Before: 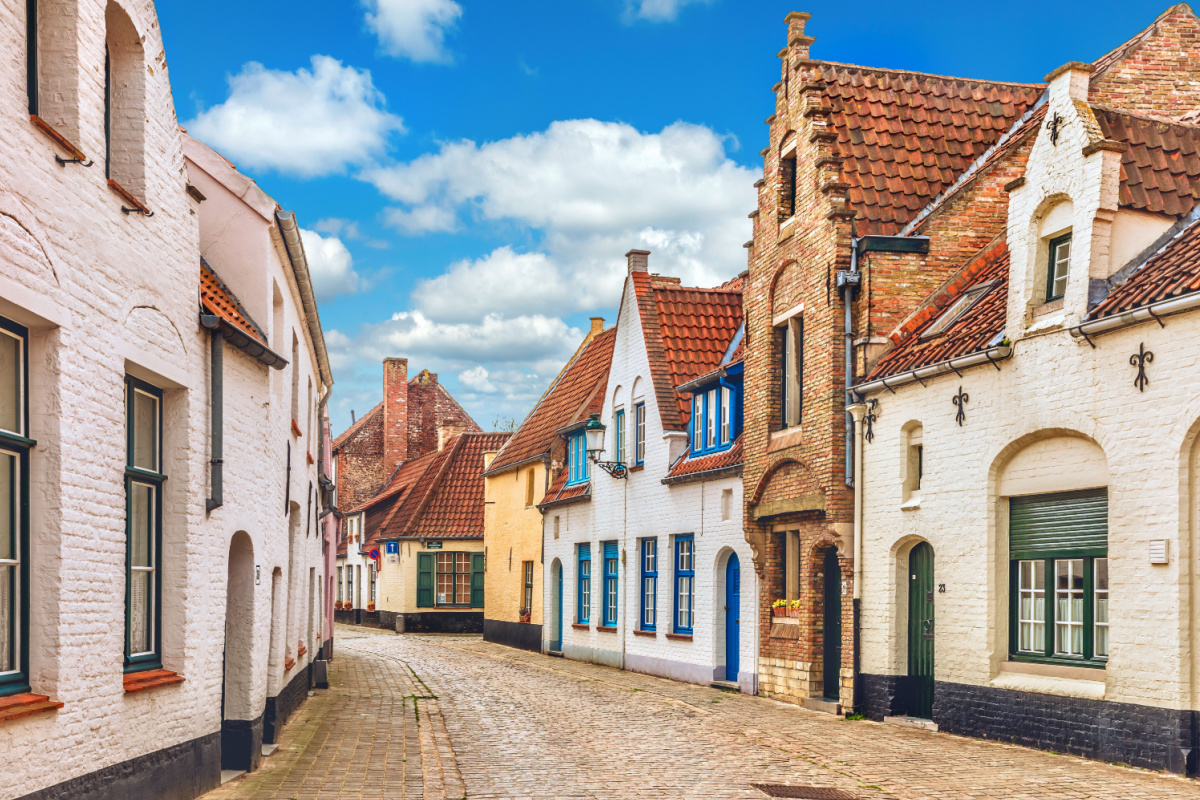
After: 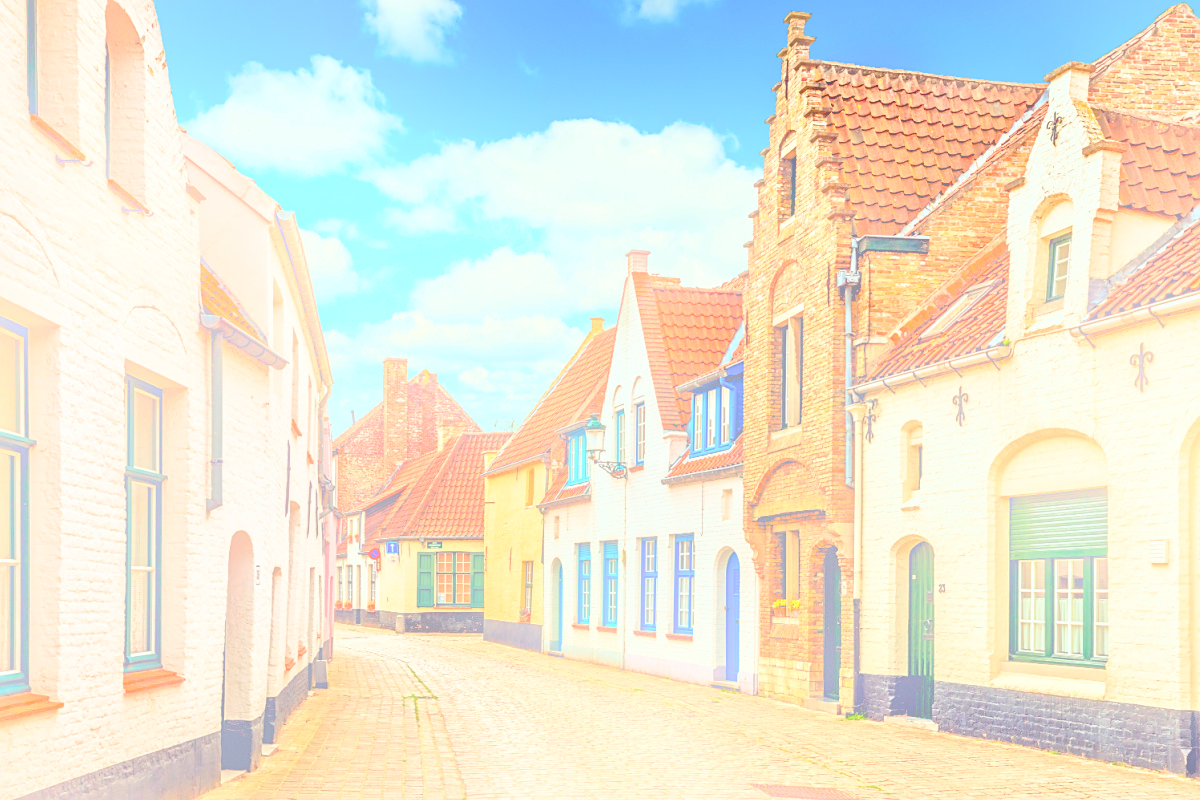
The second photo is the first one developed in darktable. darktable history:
exposure: black level correction 0.009, compensate highlight preservation false
color correction: highlights a* -4.73, highlights b* 5.06, saturation 0.97
sharpen: on, module defaults
bloom: threshold 82.5%, strength 16.25%
tone curve: curves: ch0 [(0.003, 0.029) (0.188, 0.252) (0.46, 0.56) (0.608, 0.748) (0.871, 0.955) (1, 1)]; ch1 [(0, 0) (0.35, 0.356) (0.45, 0.453) (0.508, 0.515) (0.618, 0.634) (1, 1)]; ch2 [(0, 0) (0.456, 0.469) (0.5, 0.5) (0.634, 0.625) (1, 1)], color space Lab, independent channels, preserve colors none
tone equalizer: -7 EV 0.15 EV, -6 EV 0.6 EV, -5 EV 1.15 EV, -4 EV 1.33 EV, -3 EV 1.15 EV, -2 EV 0.6 EV, -1 EV 0.15 EV, mask exposure compensation -0.5 EV
